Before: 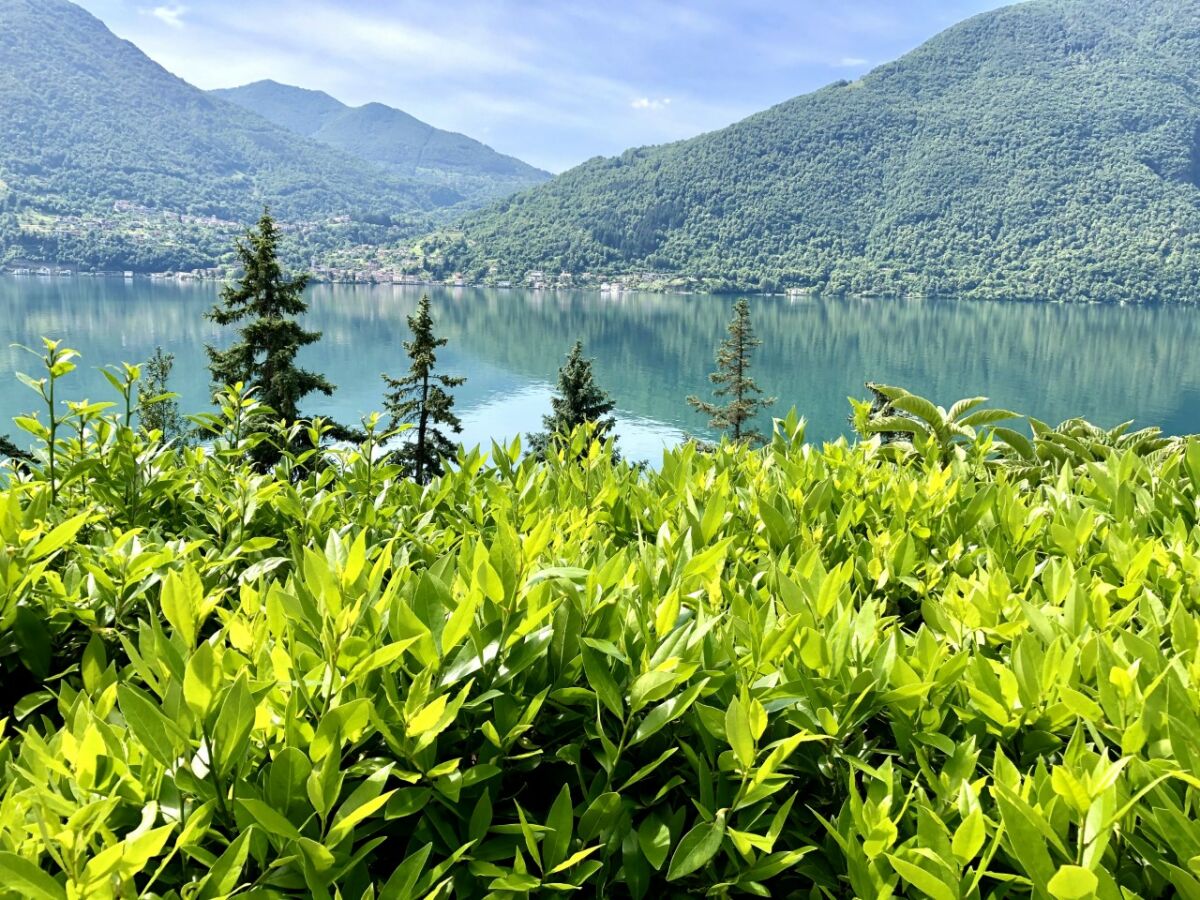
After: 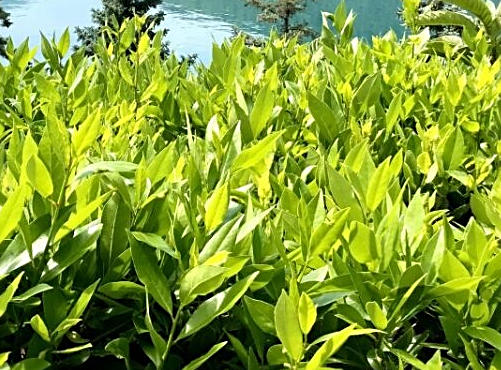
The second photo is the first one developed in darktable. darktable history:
sharpen: on, module defaults
crop: left 37.664%, top 45.139%, right 20.551%, bottom 13.687%
